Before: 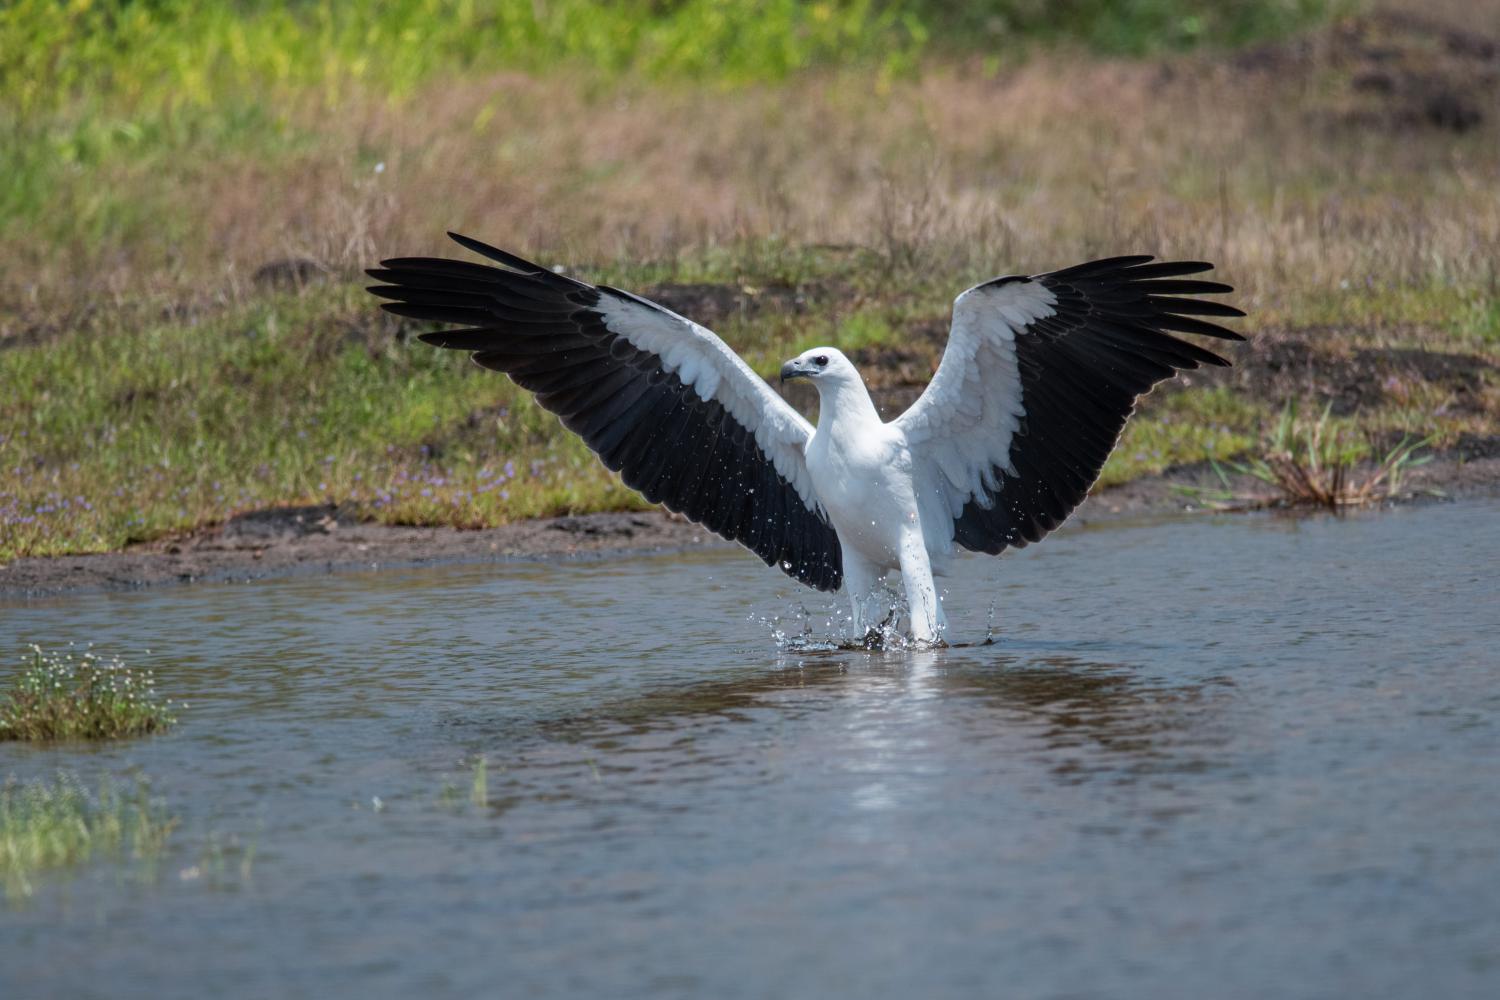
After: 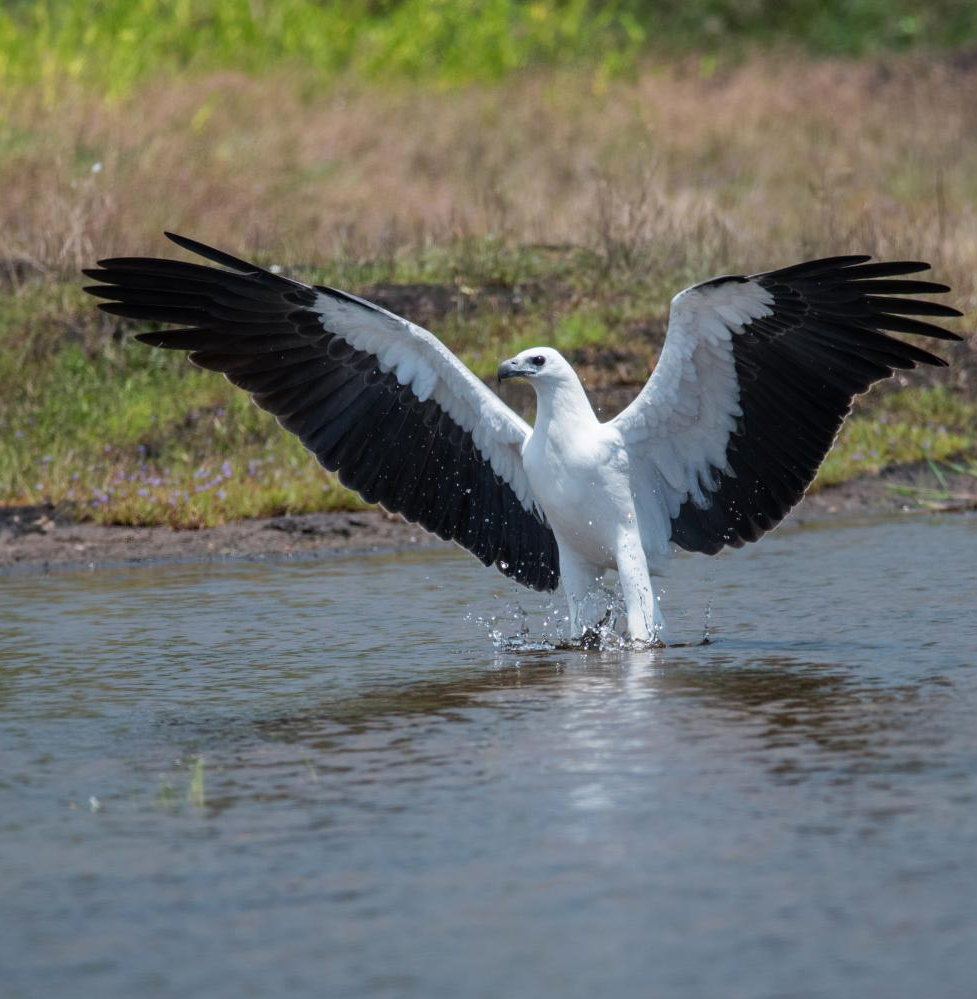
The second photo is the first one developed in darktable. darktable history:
crop and rotate: left 18.919%, right 15.912%
